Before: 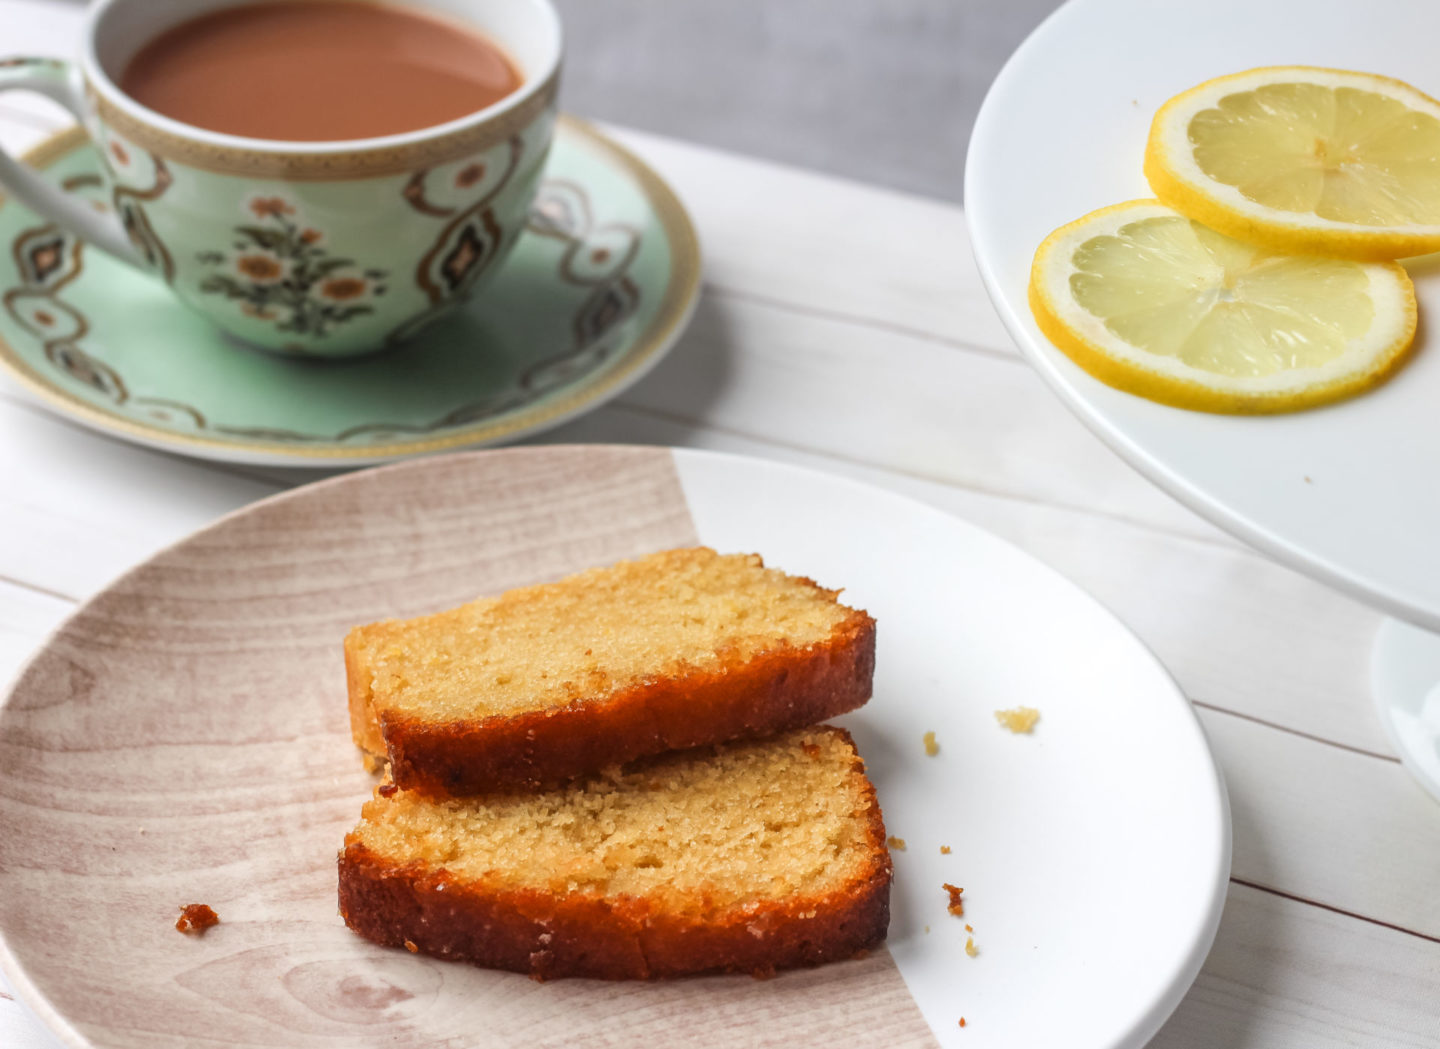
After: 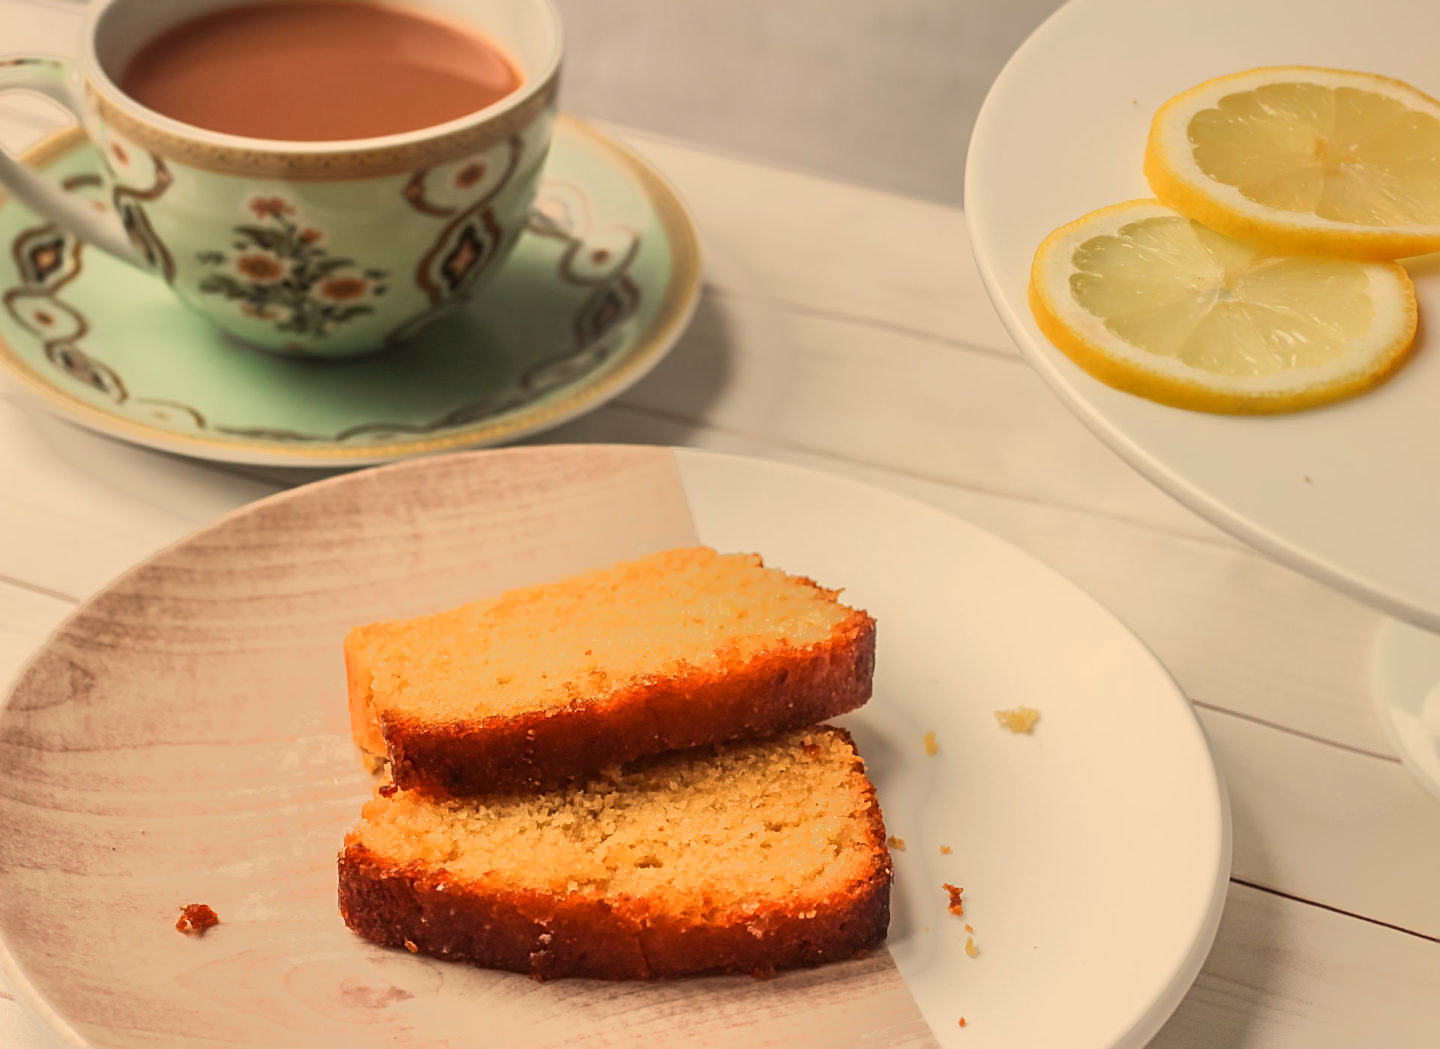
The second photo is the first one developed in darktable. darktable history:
tone equalizer: -7 EV -0.63 EV, -6 EV 1 EV, -5 EV -0.45 EV, -4 EV 0.43 EV, -3 EV 0.41 EV, -2 EV 0.15 EV, -1 EV -0.15 EV, +0 EV -0.39 EV, smoothing diameter 25%, edges refinement/feathering 10, preserve details guided filter
white balance: red 1.138, green 0.996, blue 0.812
sharpen: on, module defaults
